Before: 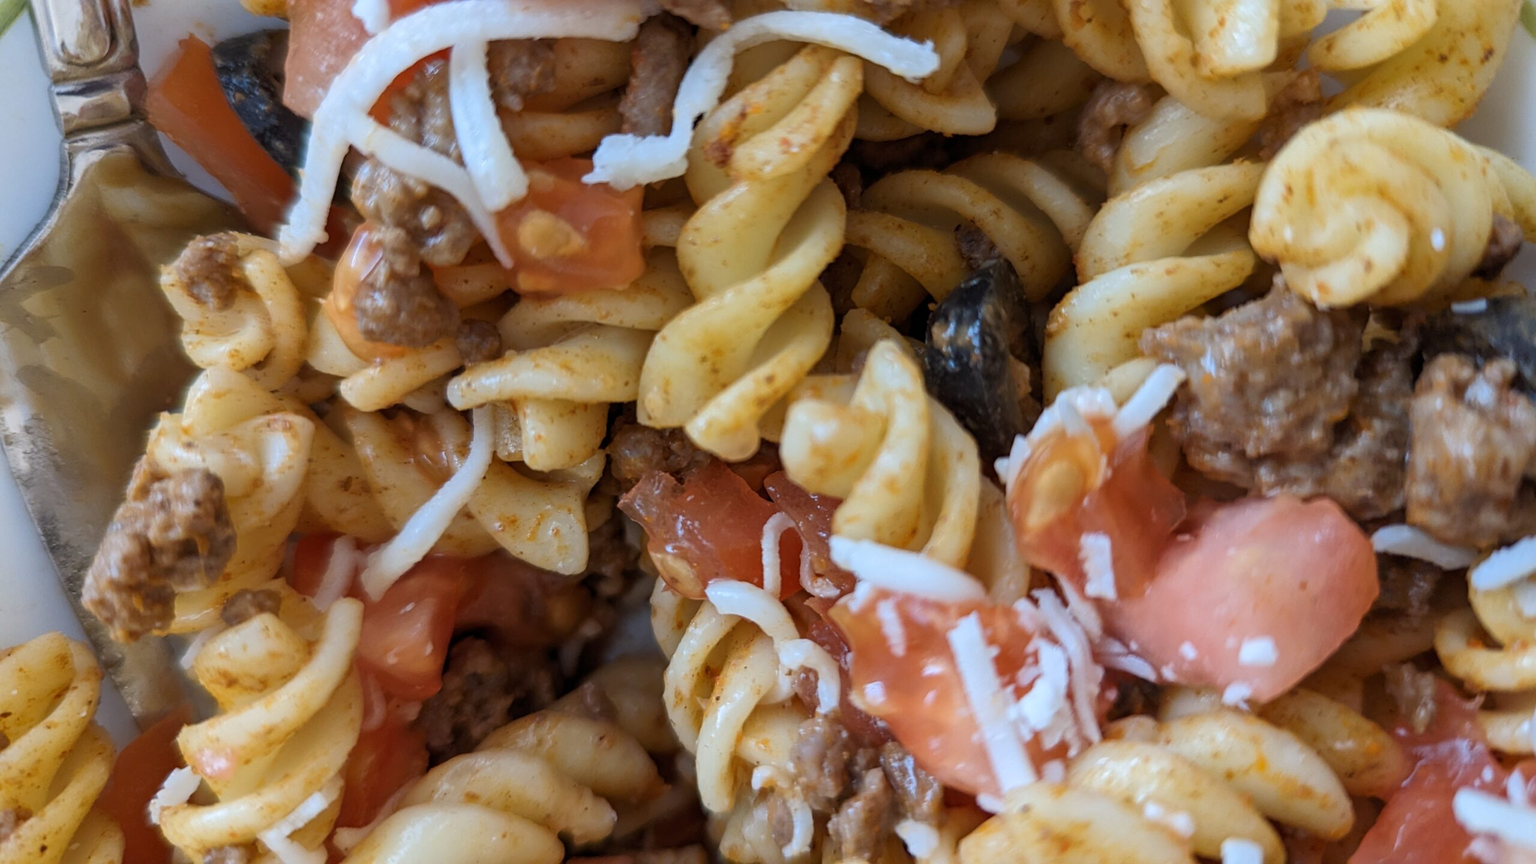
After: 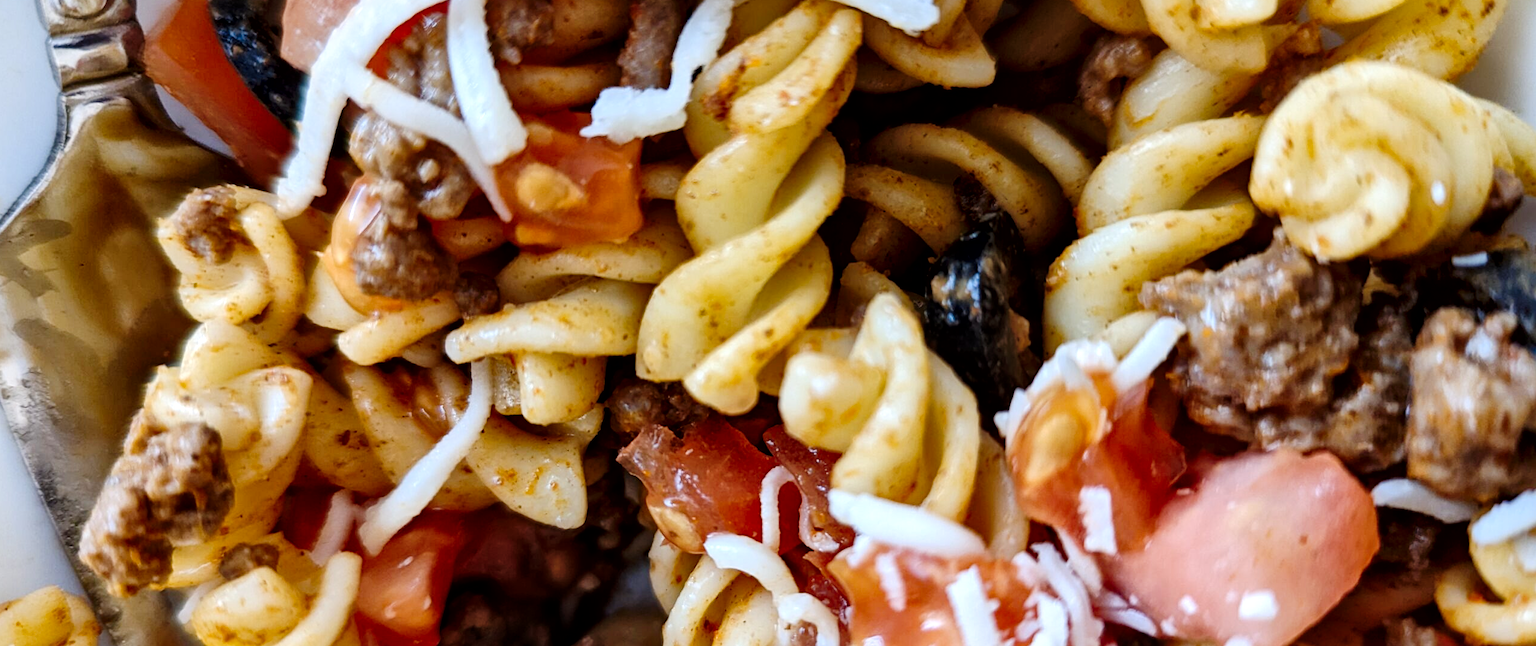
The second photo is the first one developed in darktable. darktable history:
crop: left 0.234%, top 5.532%, bottom 19.811%
local contrast: mode bilateral grid, contrast 51, coarseness 50, detail 150%, midtone range 0.2
tone curve: curves: ch0 [(0, 0) (0.003, 0.003) (0.011, 0.005) (0.025, 0.008) (0.044, 0.012) (0.069, 0.02) (0.1, 0.031) (0.136, 0.047) (0.177, 0.088) (0.224, 0.141) (0.277, 0.222) (0.335, 0.32) (0.399, 0.422) (0.468, 0.523) (0.543, 0.621) (0.623, 0.715) (0.709, 0.796) (0.801, 0.88) (0.898, 0.962) (1, 1)], preserve colors none
